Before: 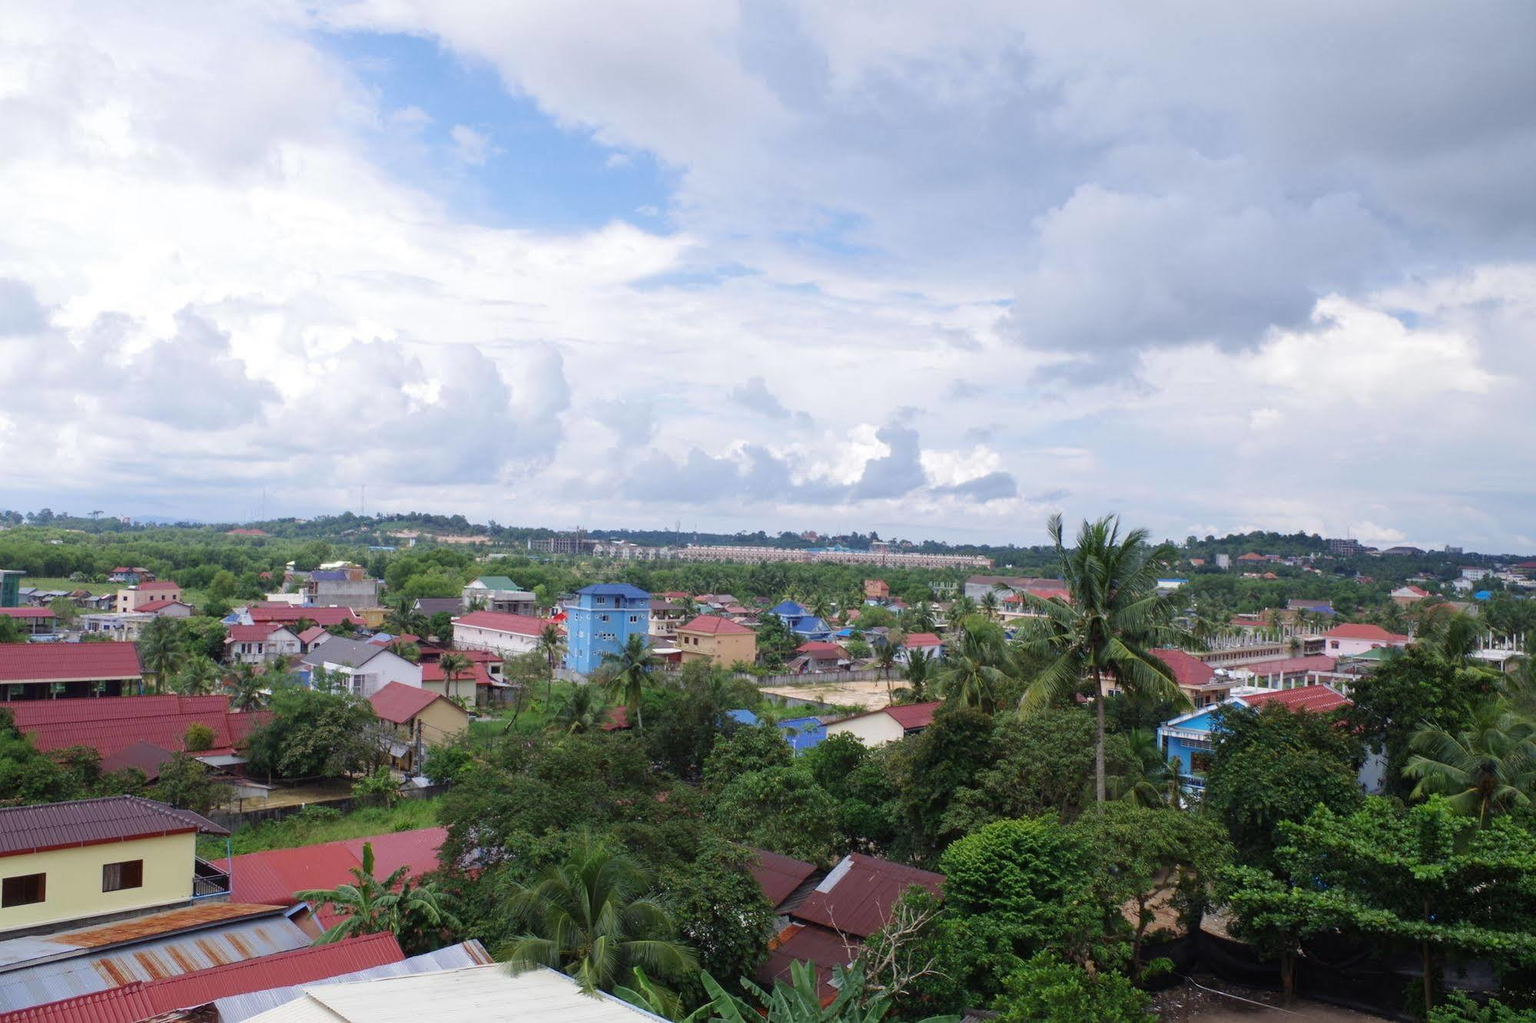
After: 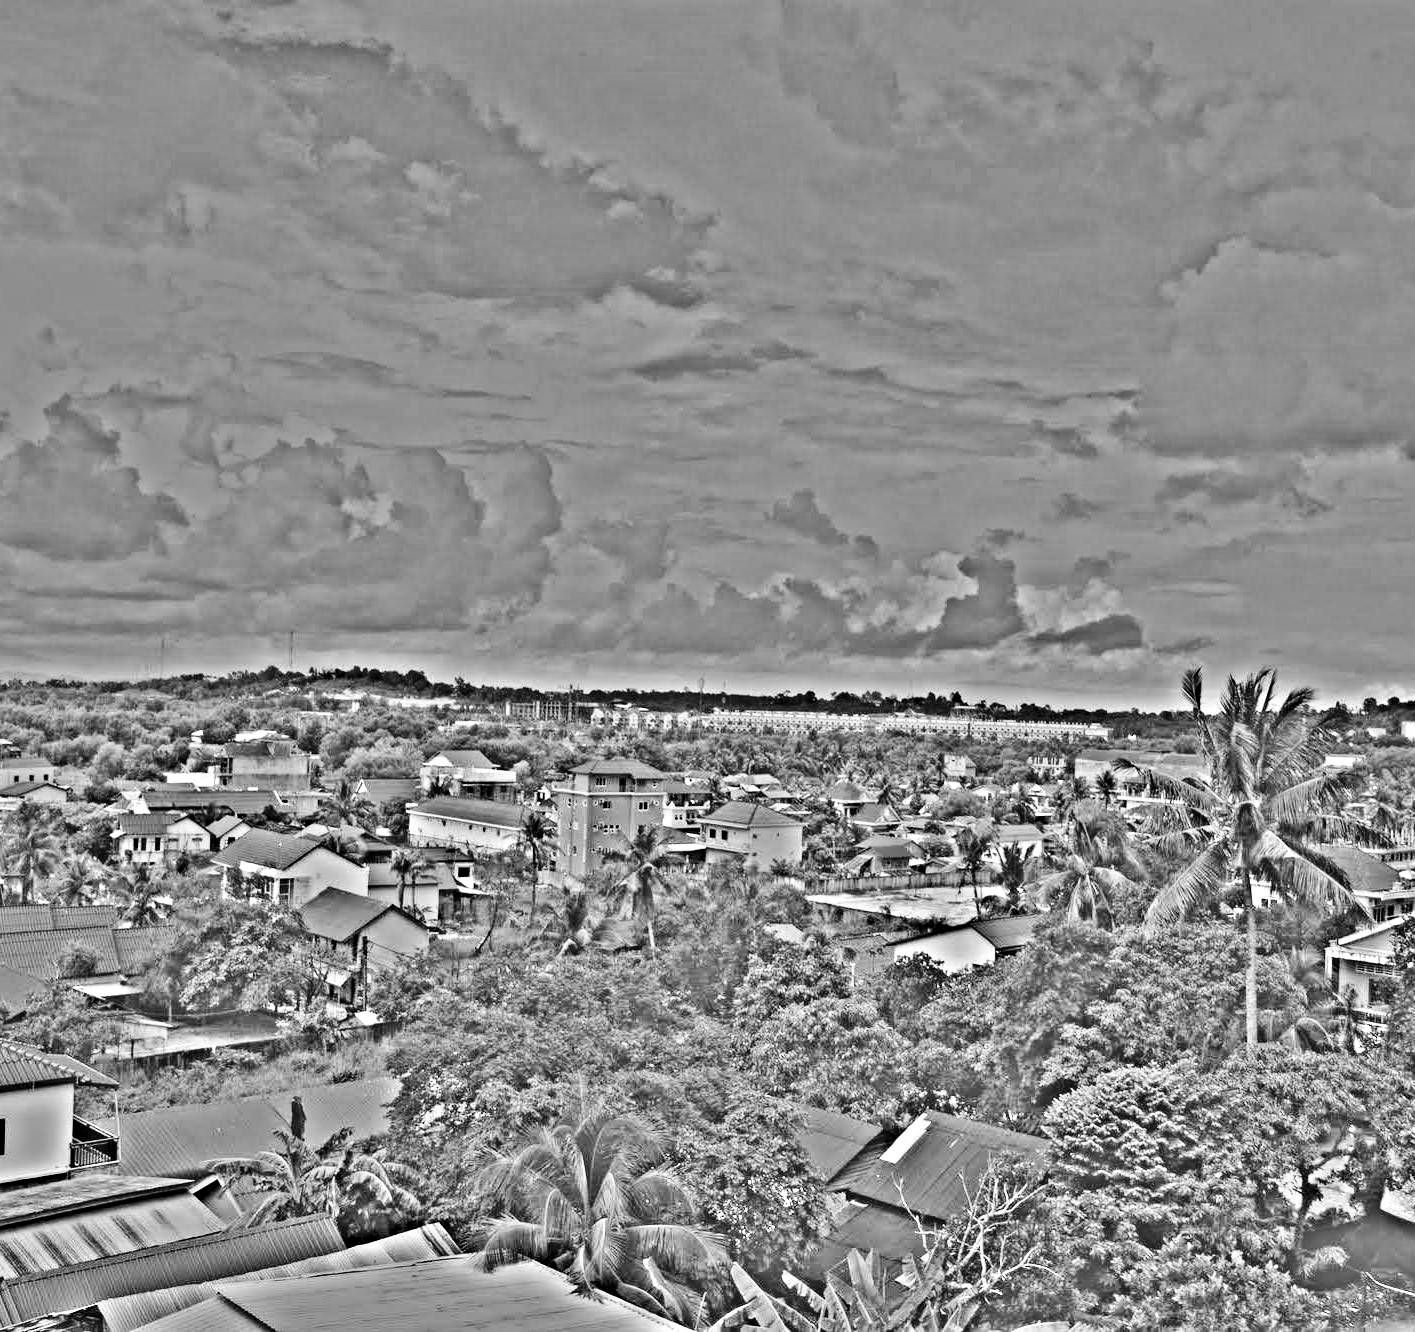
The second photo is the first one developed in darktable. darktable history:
base curve: curves: ch0 [(0, 0) (0.032, 0.025) (0.121, 0.166) (0.206, 0.329) (0.605, 0.79) (1, 1)], preserve colors none
crop and rotate: left 9.061%, right 20.142%
shadows and highlights: radius 133.83, soften with gaussian
highpass: on, module defaults
